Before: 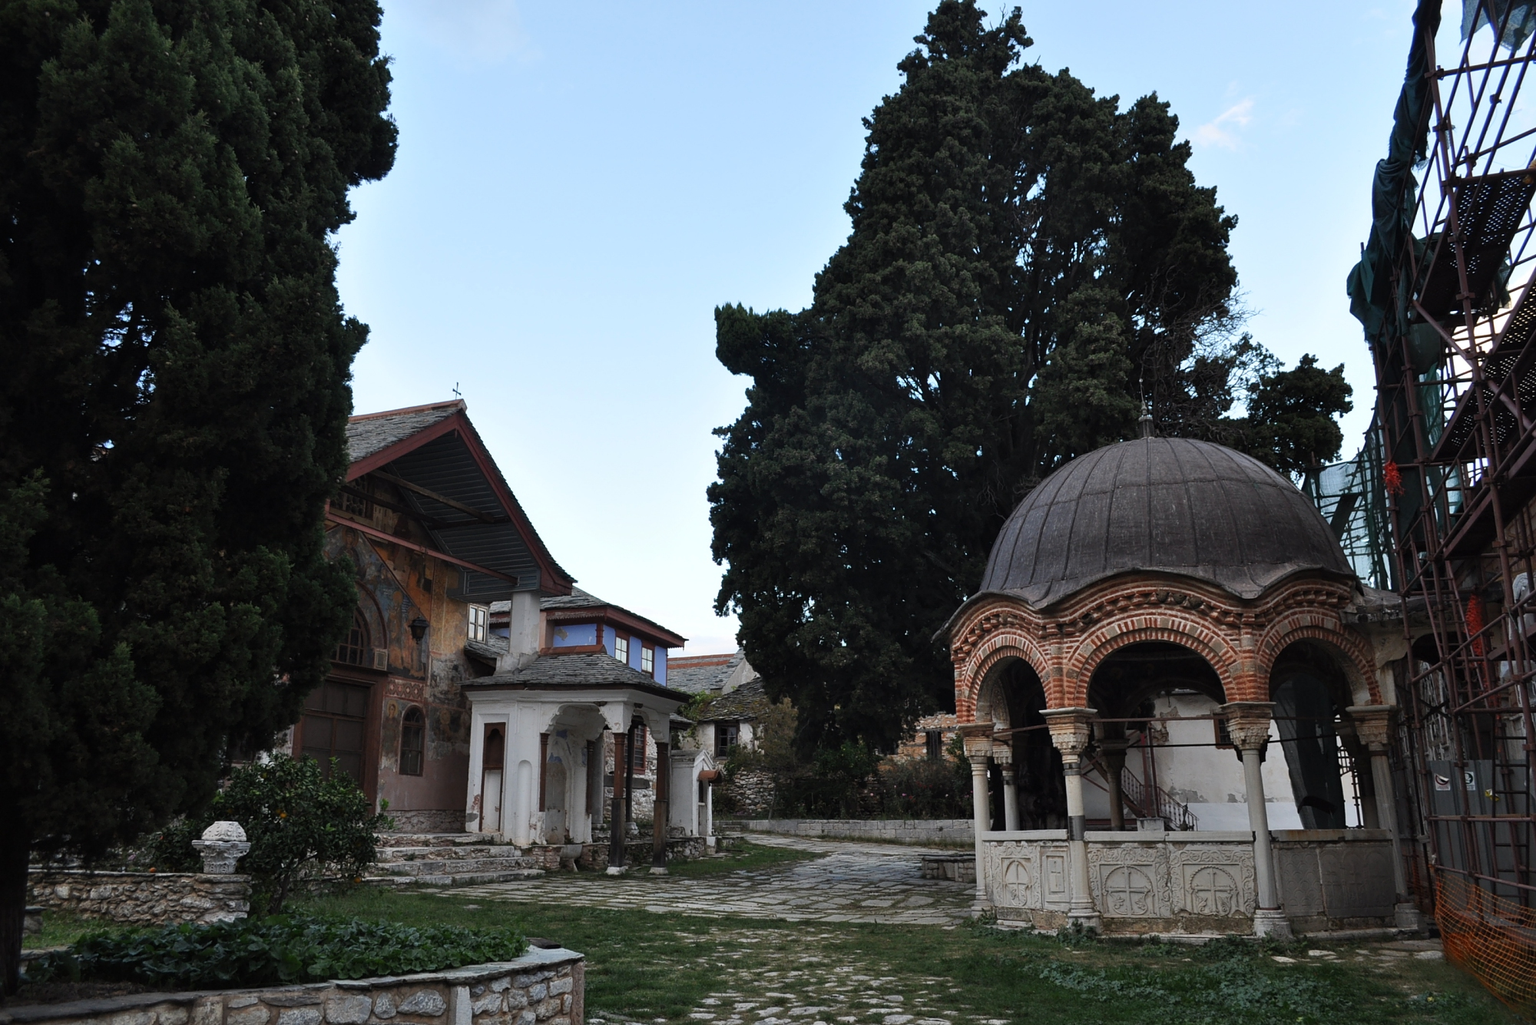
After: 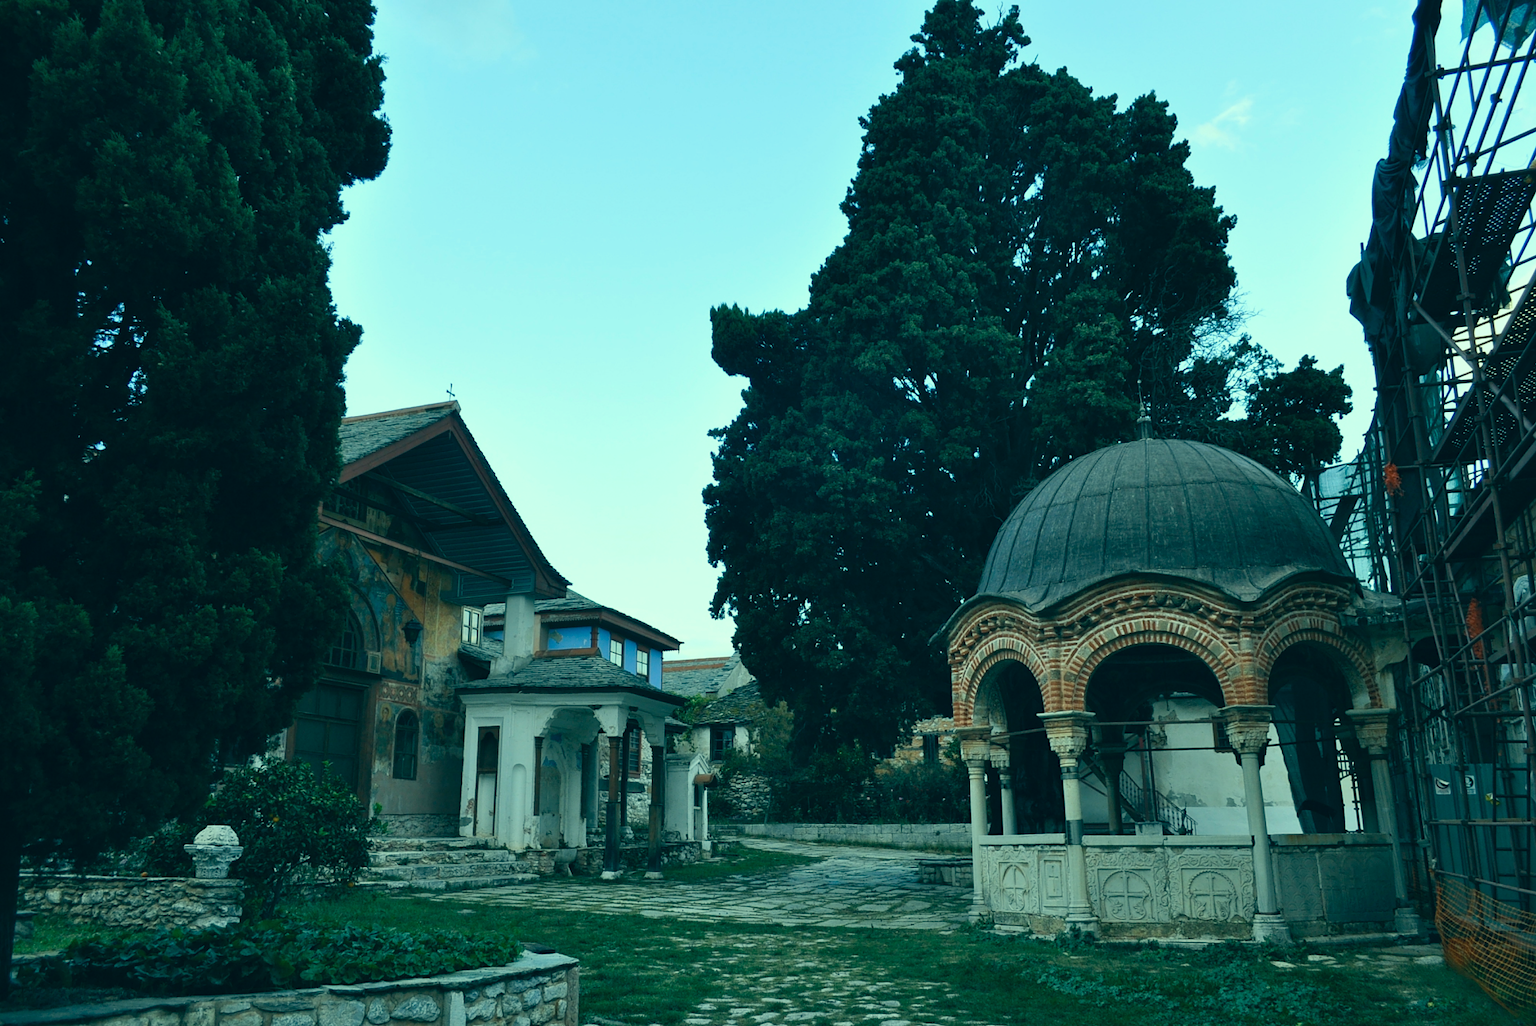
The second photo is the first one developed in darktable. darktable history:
levels: levels [0, 0.478, 1]
color correction: highlights a* -20.08, highlights b* 9.8, shadows a* -20.4, shadows b* -10.76
crop and rotate: left 0.614%, top 0.179%, bottom 0.309%
